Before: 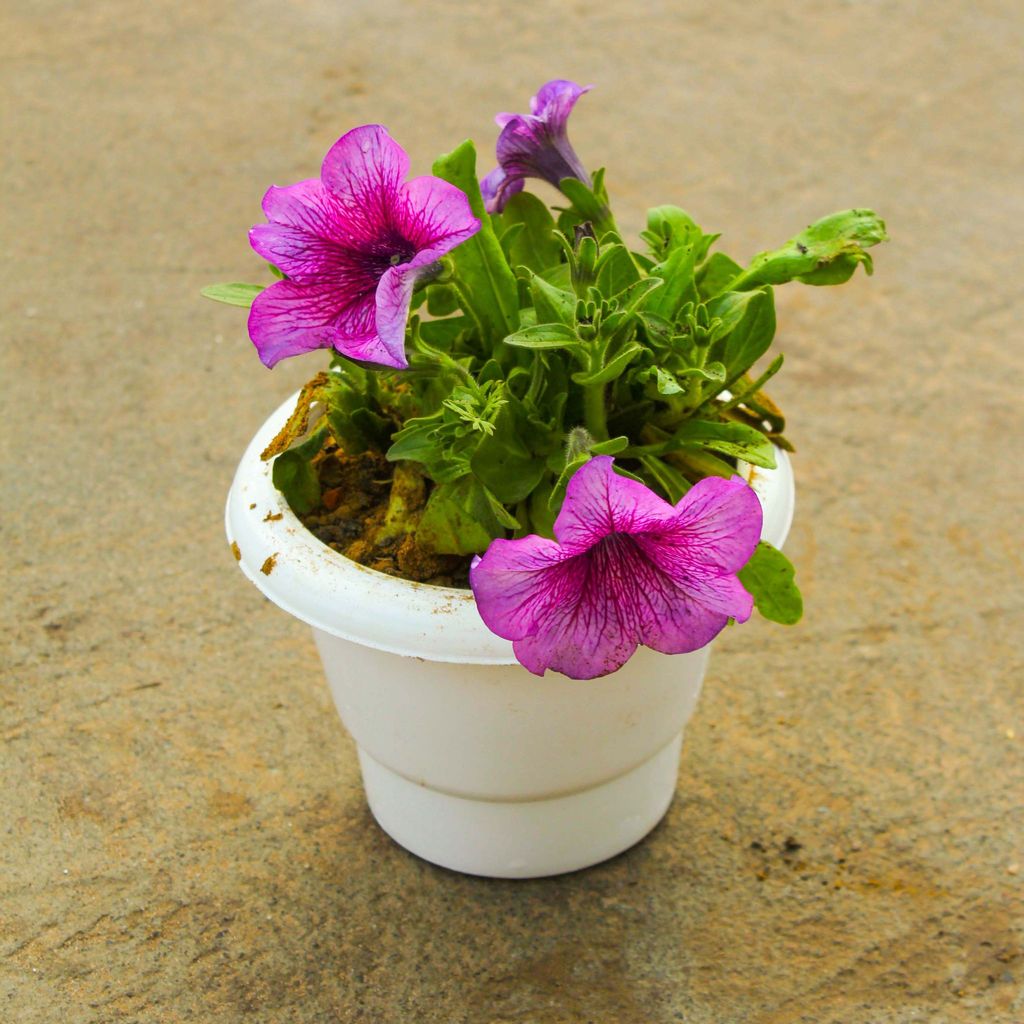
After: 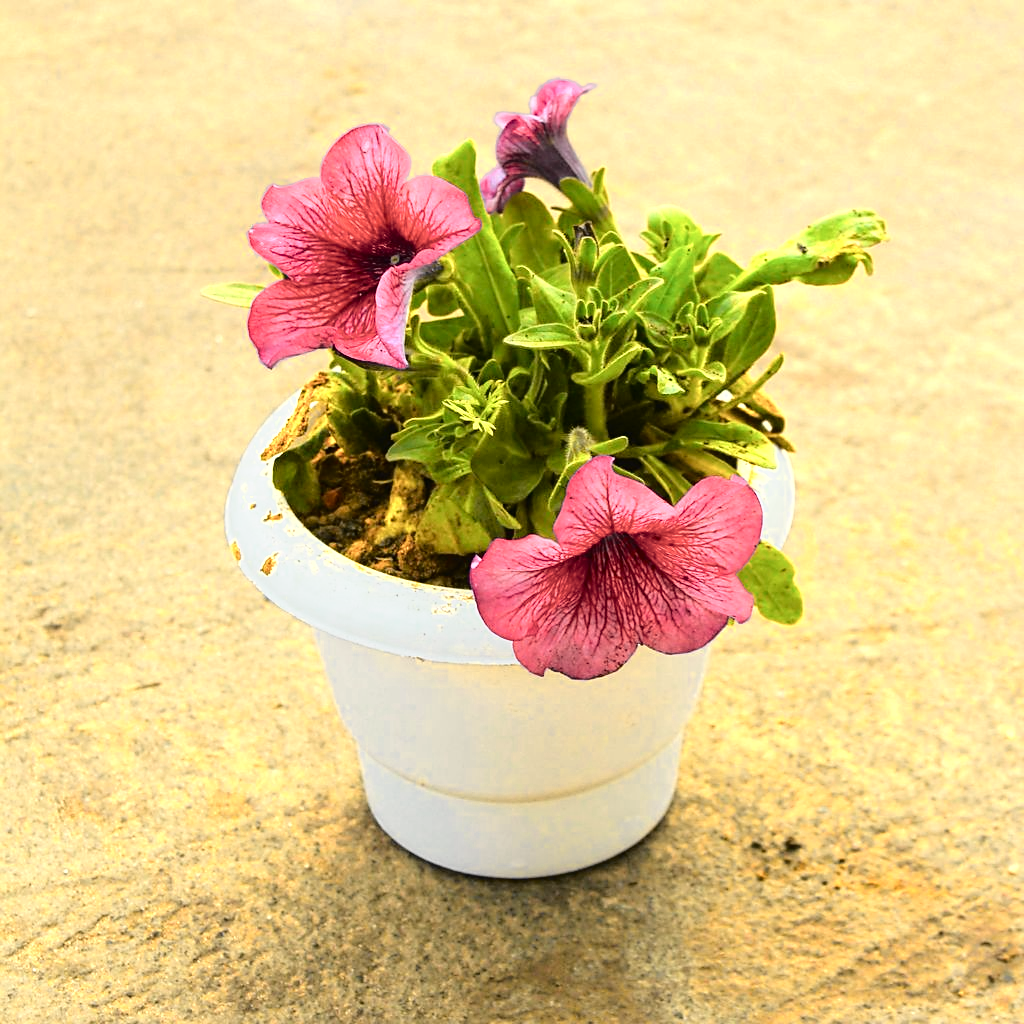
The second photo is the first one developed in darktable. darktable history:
color zones: curves: ch0 [(0.018, 0.548) (0.224, 0.64) (0.425, 0.447) (0.675, 0.575) (0.732, 0.579)]; ch1 [(0.066, 0.487) (0.25, 0.5) (0.404, 0.43) (0.75, 0.421) (0.956, 0.421)]; ch2 [(0.044, 0.561) (0.215, 0.465) (0.399, 0.544) (0.465, 0.548) (0.614, 0.447) (0.724, 0.43) (0.882, 0.623) (0.956, 0.632)]
sharpen: radius 1.897, amount 0.412, threshold 1.269
tone curve: curves: ch0 [(0, 0.013) (0.129, 0.1) (0.327, 0.382) (0.489, 0.573) (0.66, 0.748) (0.858, 0.926) (1, 0.977)]; ch1 [(0, 0) (0.353, 0.344) (0.45, 0.46) (0.498, 0.498) (0.521, 0.512) (0.563, 0.559) (0.592, 0.585) (0.647, 0.68) (1, 1)]; ch2 [(0, 0) (0.333, 0.346) (0.375, 0.375) (0.427, 0.44) (0.476, 0.492) (0.511, 0.508) (0.528, 0.533) (0.579, 0.61) (0.612, 0.644) (0.66, 0.715) (1, 1)], color space Lab, independent channels, preserve colors none
